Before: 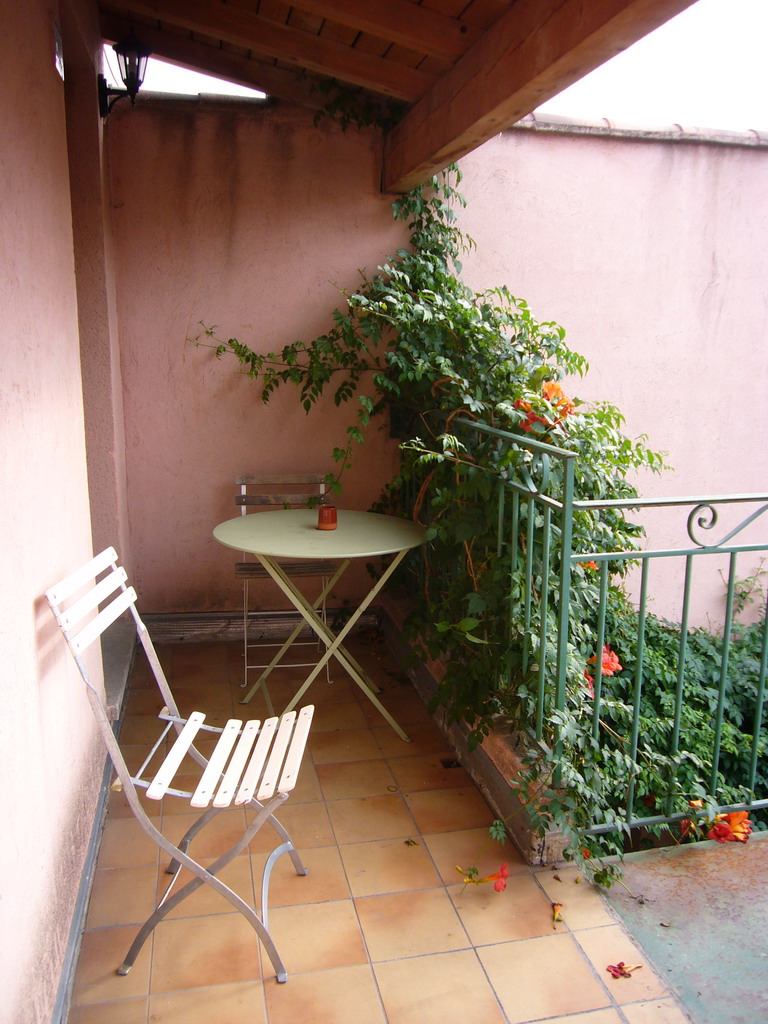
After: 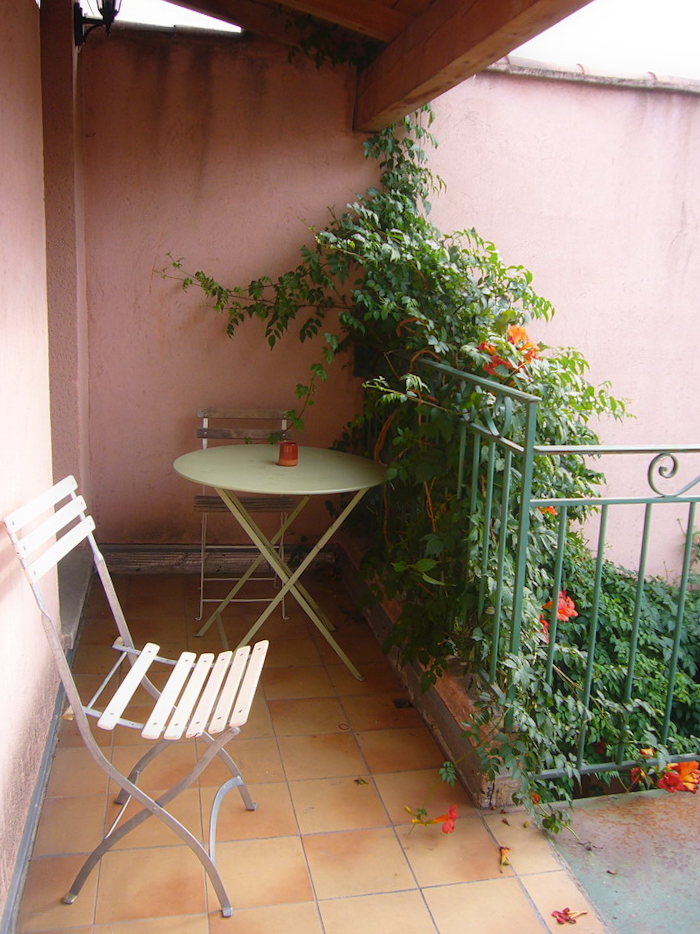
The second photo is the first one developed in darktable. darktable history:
crop and rotate: angle -1.96°, left 3.097%, top 4.154%, right 1.586%, bottom 0.529%
contrast equalizer: y [[0.5, 0.496, 0.435, 0.435, 0.496, 0.5], [0.5 ×6], [0.5 ×6], [0 ×6], [0 ×6]]
